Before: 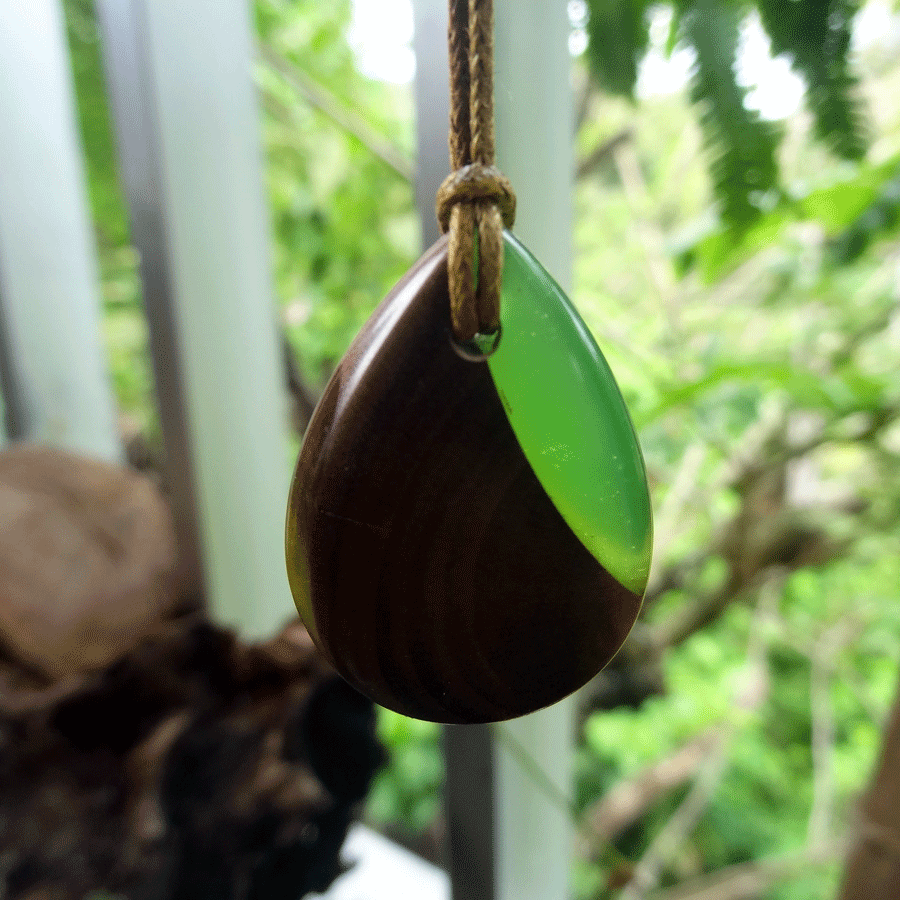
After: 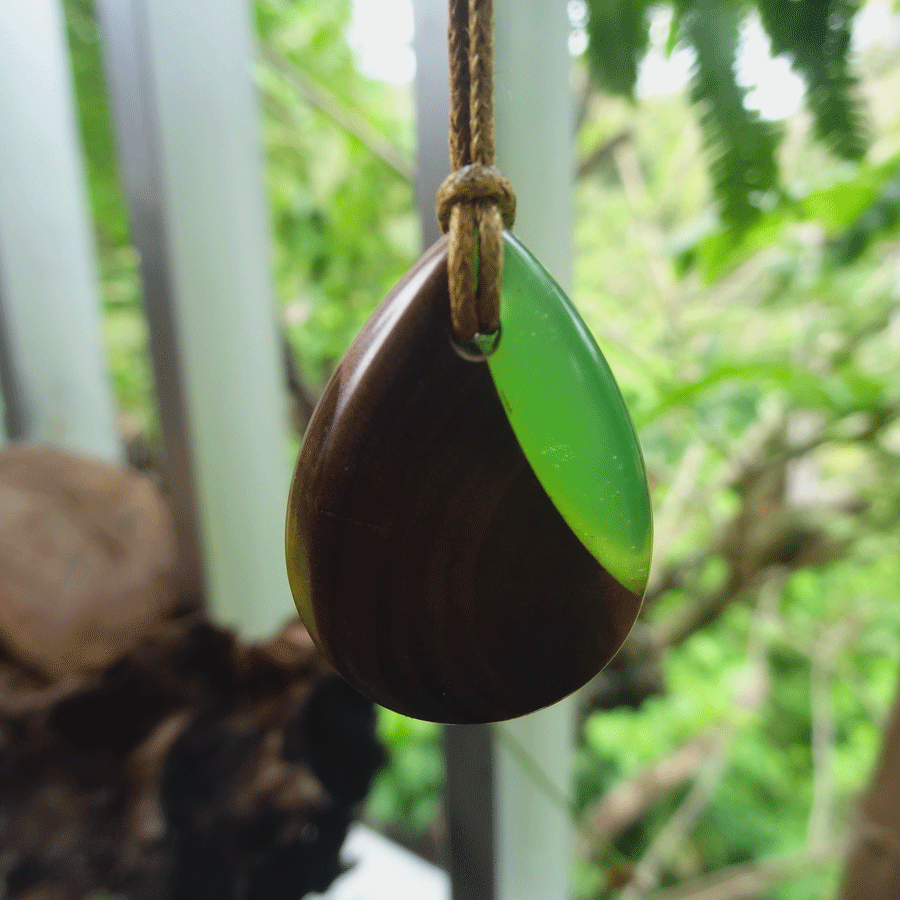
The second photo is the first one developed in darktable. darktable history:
contrast brightness saturation: contrast -0.108
